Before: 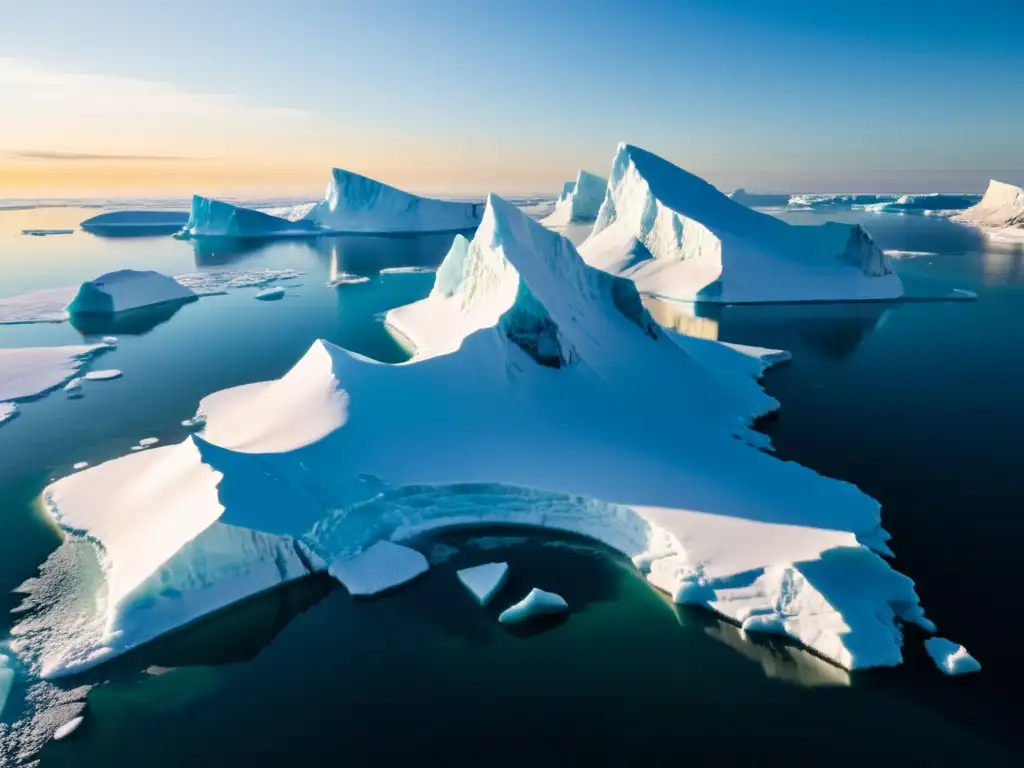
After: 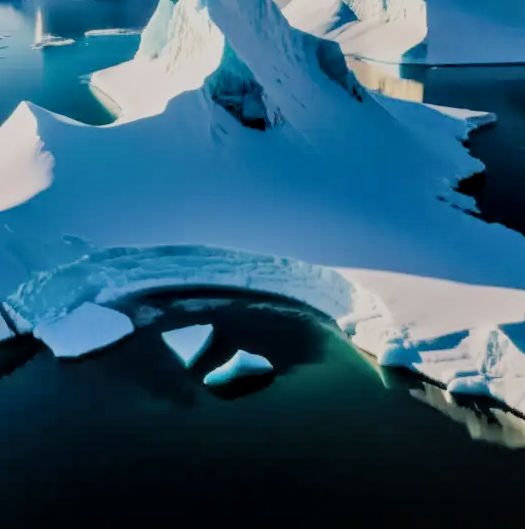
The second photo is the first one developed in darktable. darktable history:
local contrast: on, module defaults
shadows and highlights: shadows 49.23, highlights -41.33, soften with gaussian
crop and rotate: left 28.85%, top 31.097%, right 19.861%
filmic rgb: black relative exposure -7.21 EV, white relative exposure 5.39 EV, hardness 3.02
